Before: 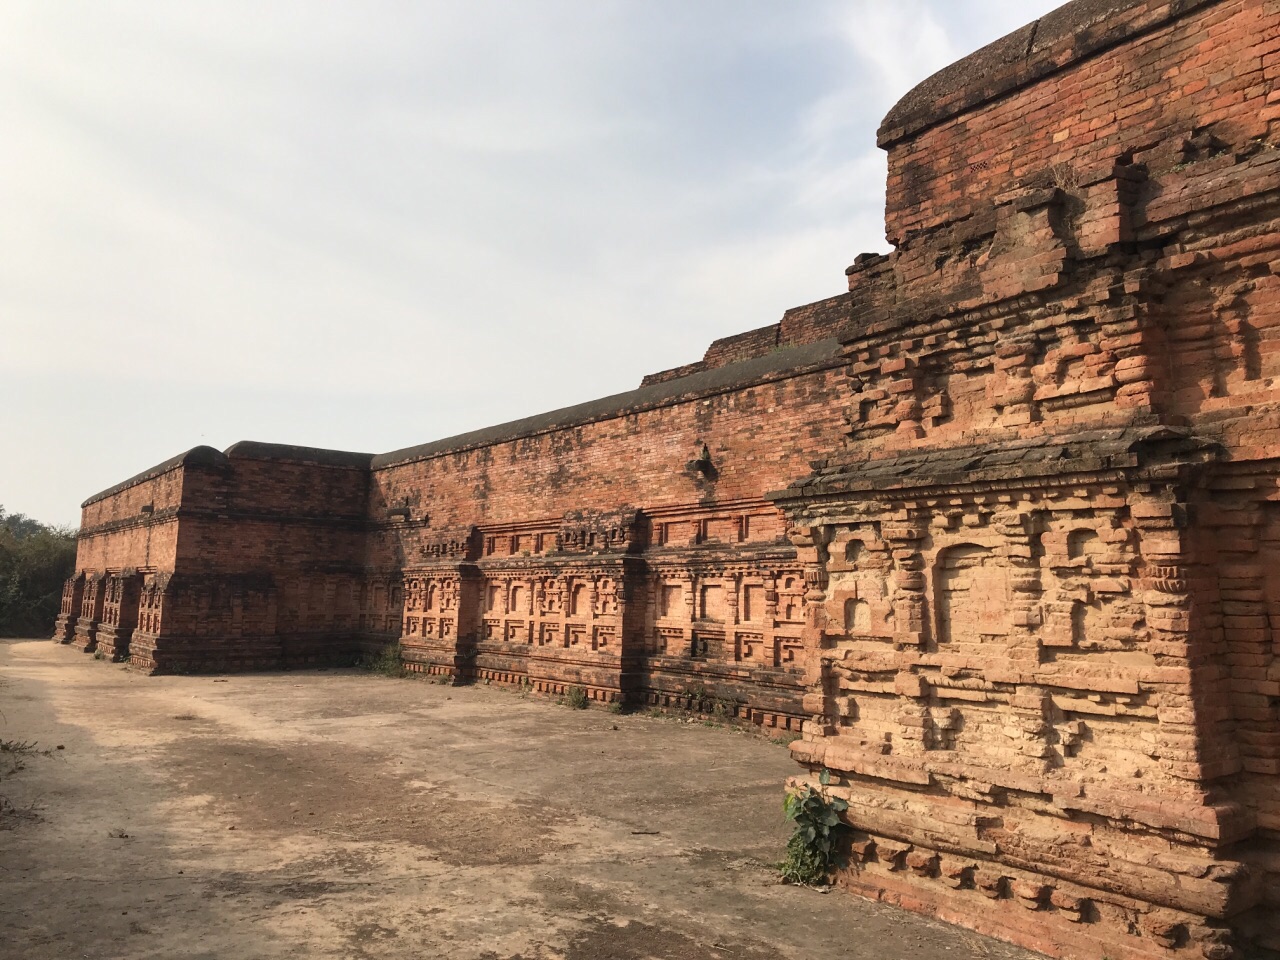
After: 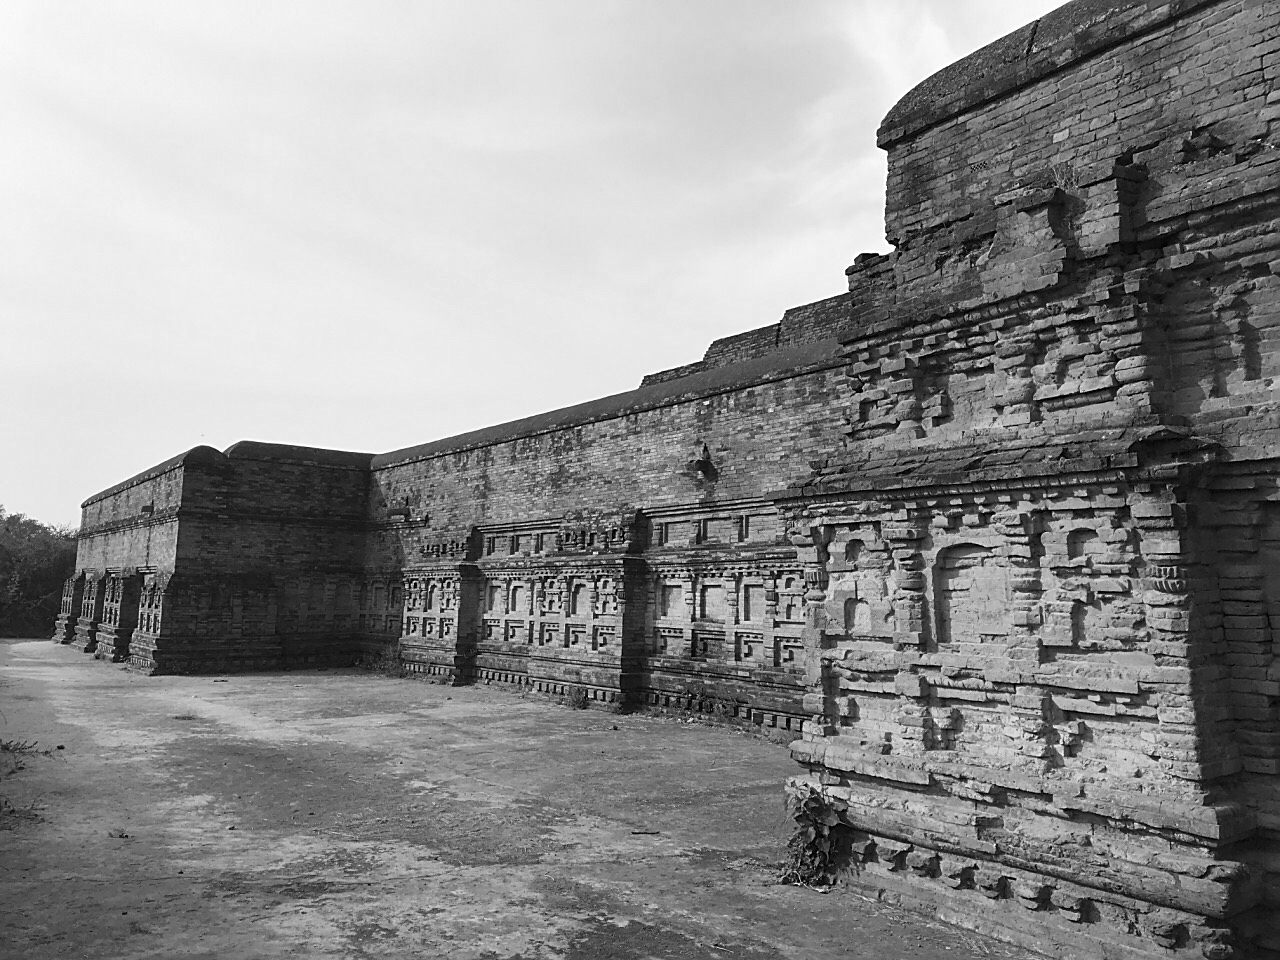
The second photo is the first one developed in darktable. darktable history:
exposure: exposure 0.014 EV, compensate exposure bias true, compensate highlight preservation false
sharpen: on, module defaults
color calibration: output gray [0.22, 0.42, 0.37, 0], illuminant custom, x 0.364, y 0.384, temperature 4524.49 K
